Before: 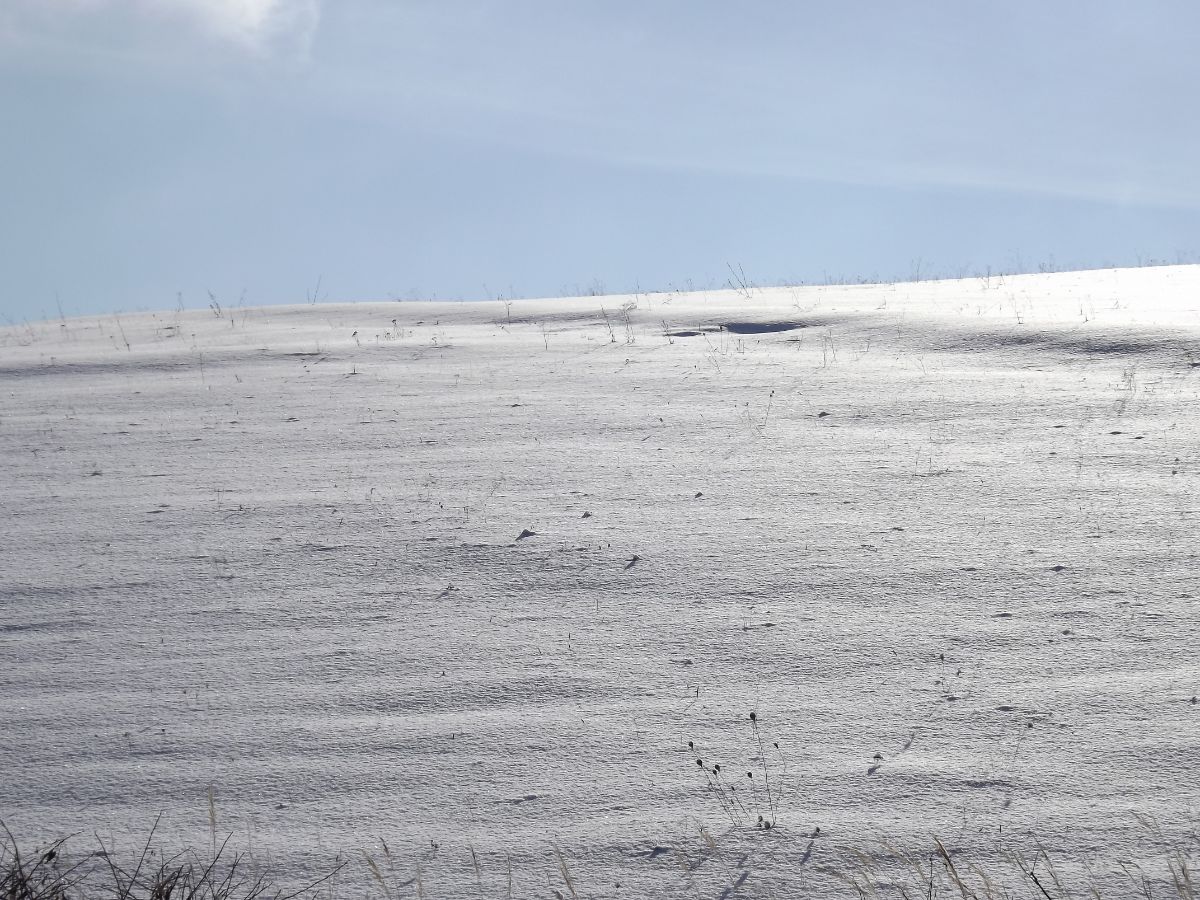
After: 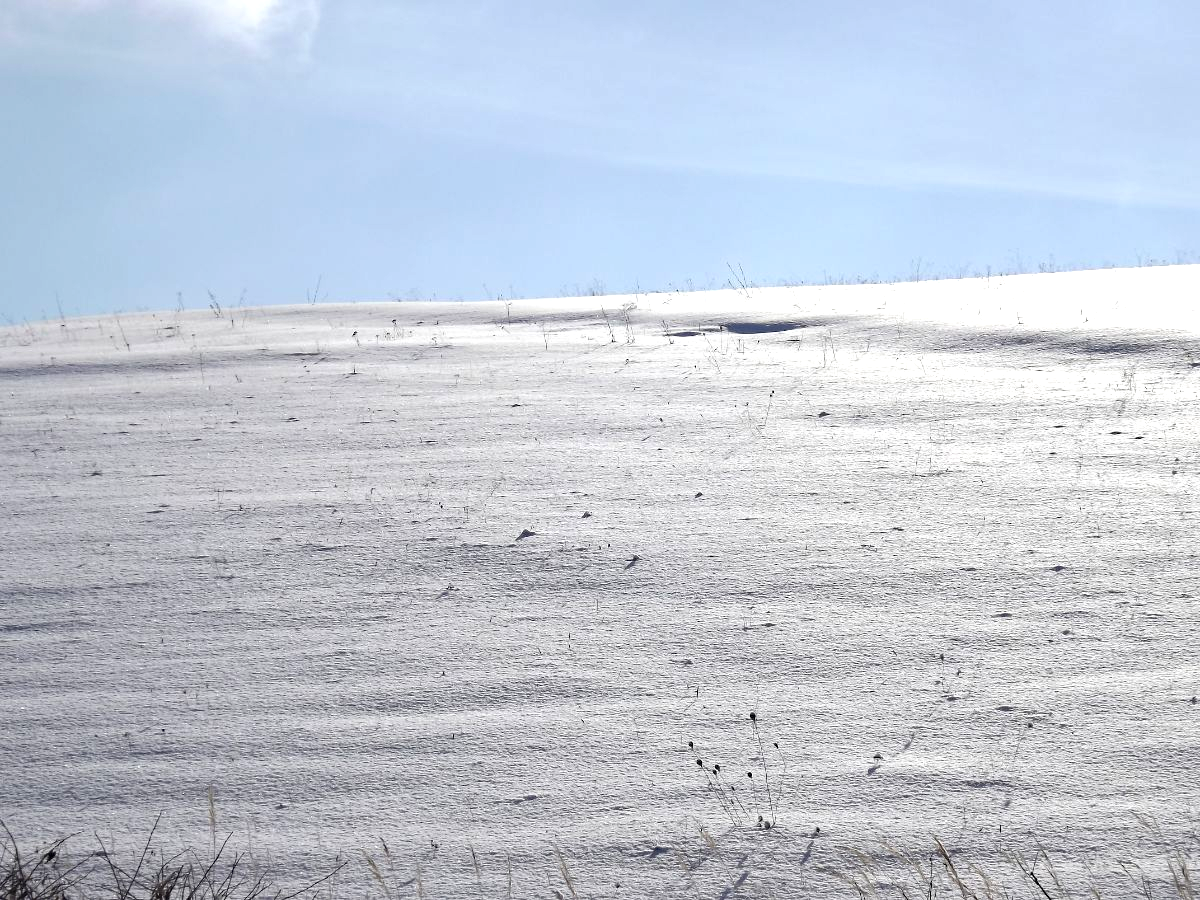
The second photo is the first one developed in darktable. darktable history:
haze removal: compatibility mode true
exposure: black level correction 0, exposure 0.499 EV, compensate highlight preservation false
